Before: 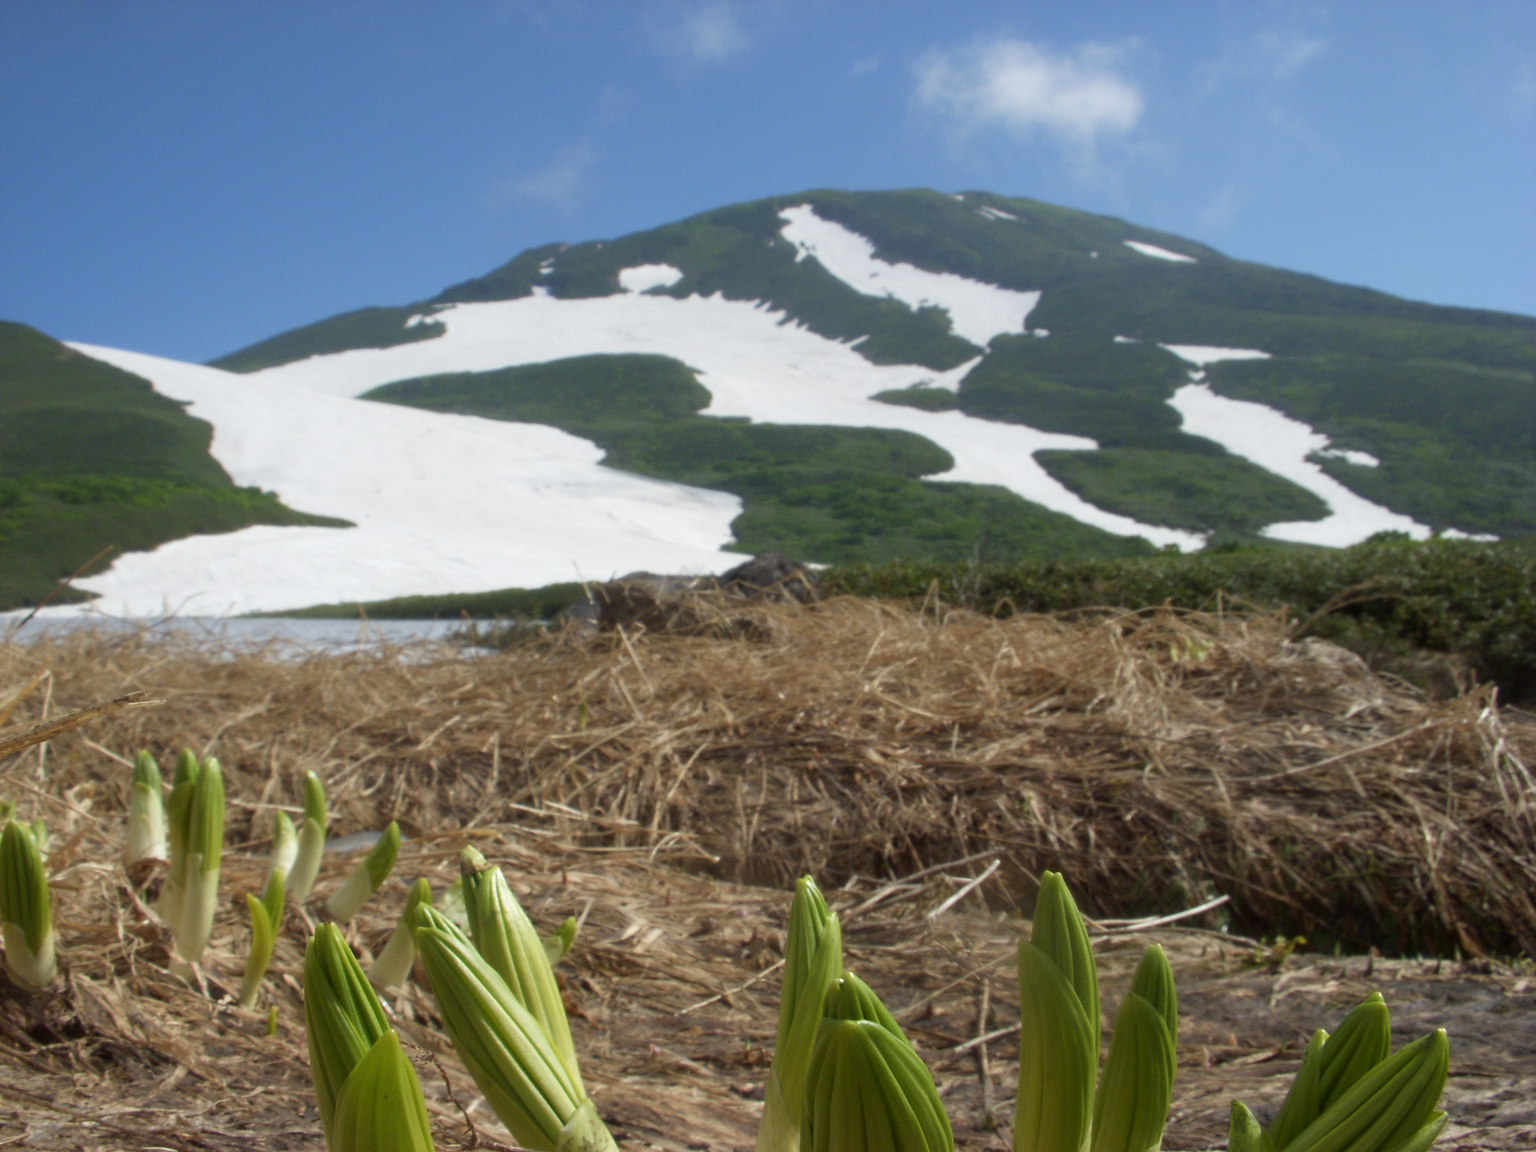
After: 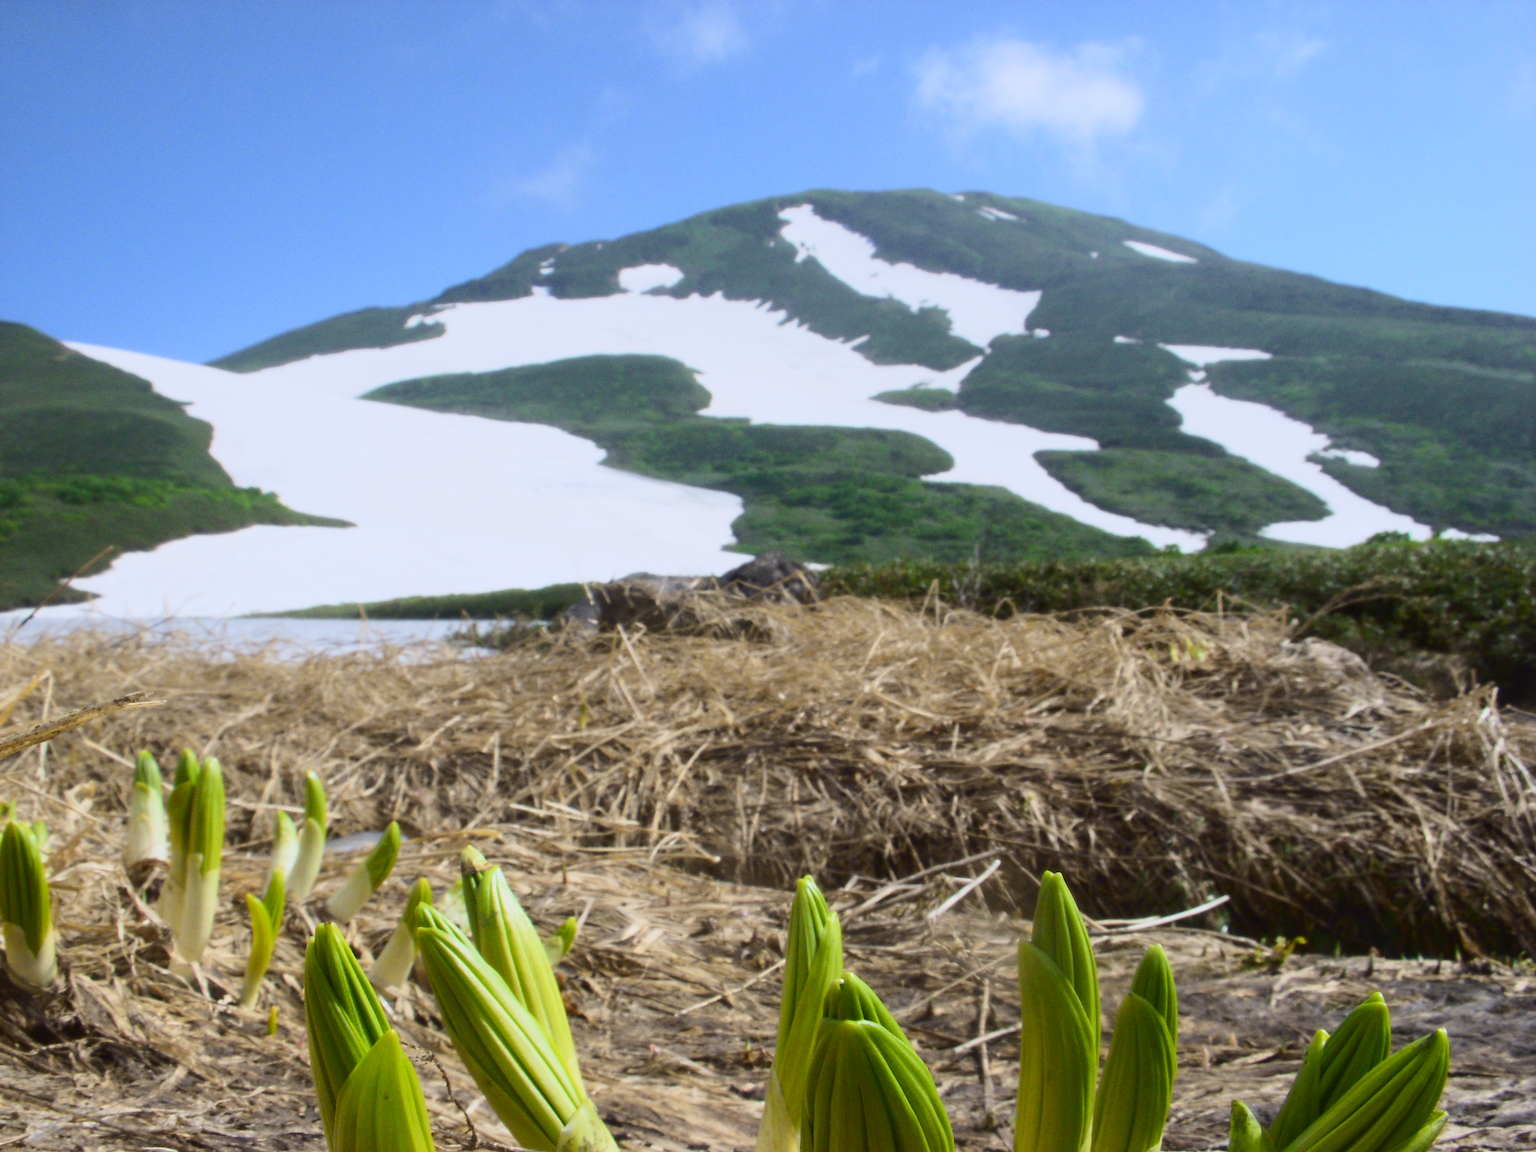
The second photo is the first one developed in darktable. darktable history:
color calibration: illuminant as shot in camera, x 0.358, y 0.373, temperature 4628.91 K
tone curve: curves: ch0 [(0, 0.021) (0.104, 0.093) (0.236, 0.234) (0.456, 0.566) (0.647, 0.78) (0.864, 0.9) (1, 0.932)]; ch1 [(0, 0) (0.353, 0.344) (0.43, 0.401) (0.479, 0.476) (0.502, 0.504) (0.544, 0.534) (0.566, 0.566) (0.612, 0.621) (0.657, 0.679) (1, 1)]; ch2 [(0, 0) (0.34, 0.314) (0.434, 0.43) (0.5, 0.498) (0.528, 0.536) (0.56, 0.576) (0.595, 0.638) (0.644, 0.729) (1, 1)], color space Lab, independent channels, preserve colors none
